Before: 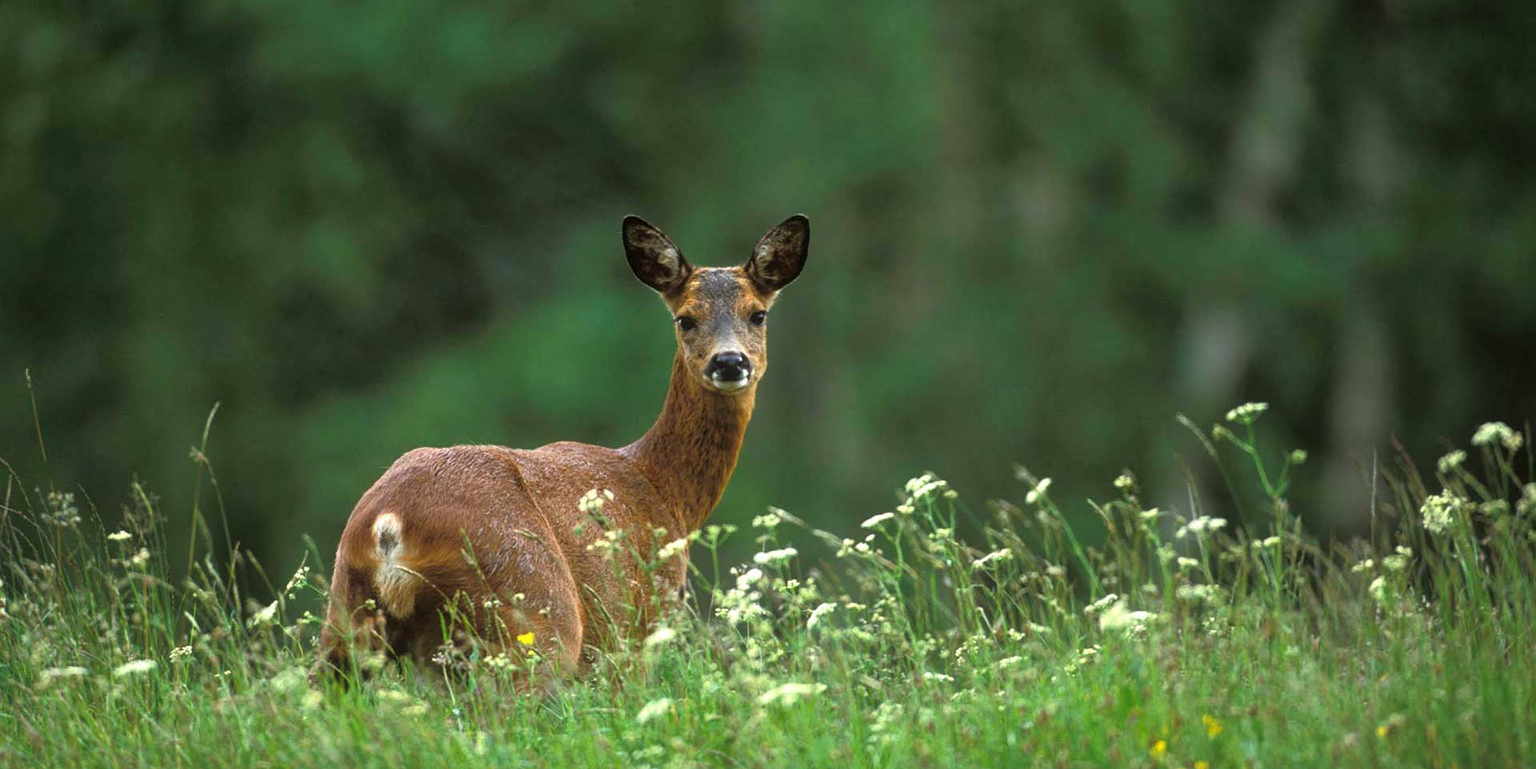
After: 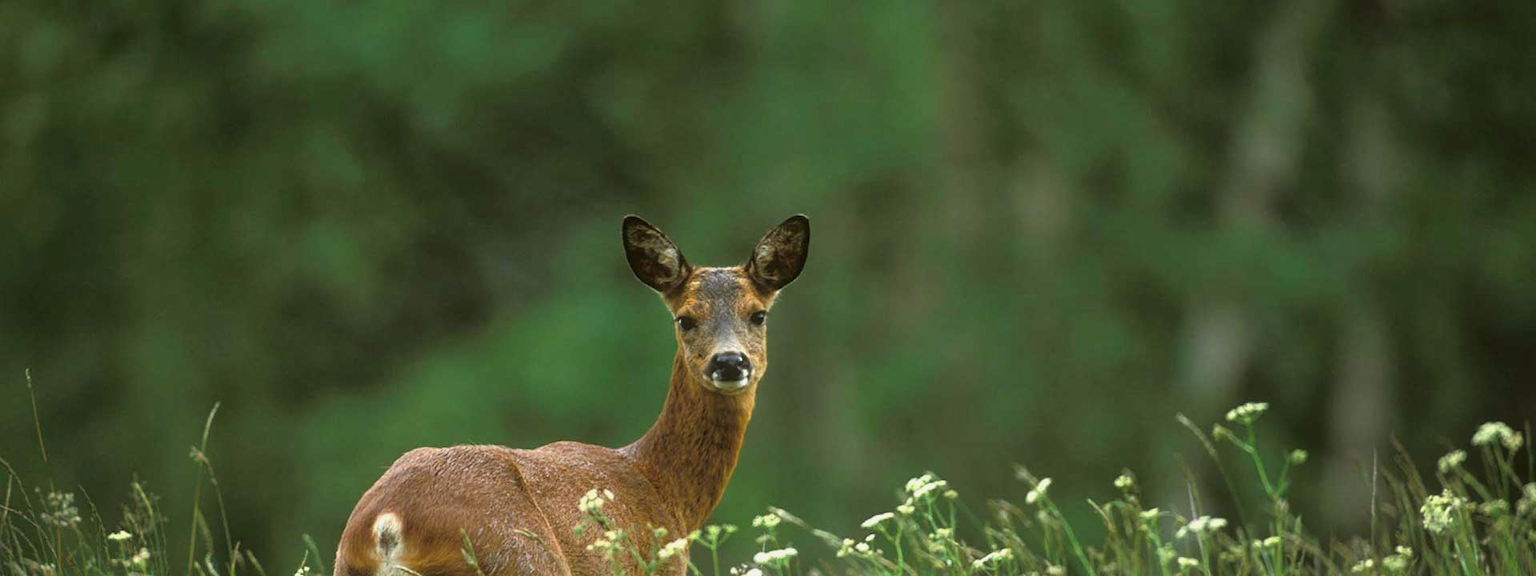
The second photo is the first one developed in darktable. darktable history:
crop: bottom 24.988%
color balance: mode lift, gamma, gain (sRGB), lift [1.04, 1, 1, 0.97], gamma [1.01, 1, 1, 0.97], gain [0.96, 1, 1, 0.97]
